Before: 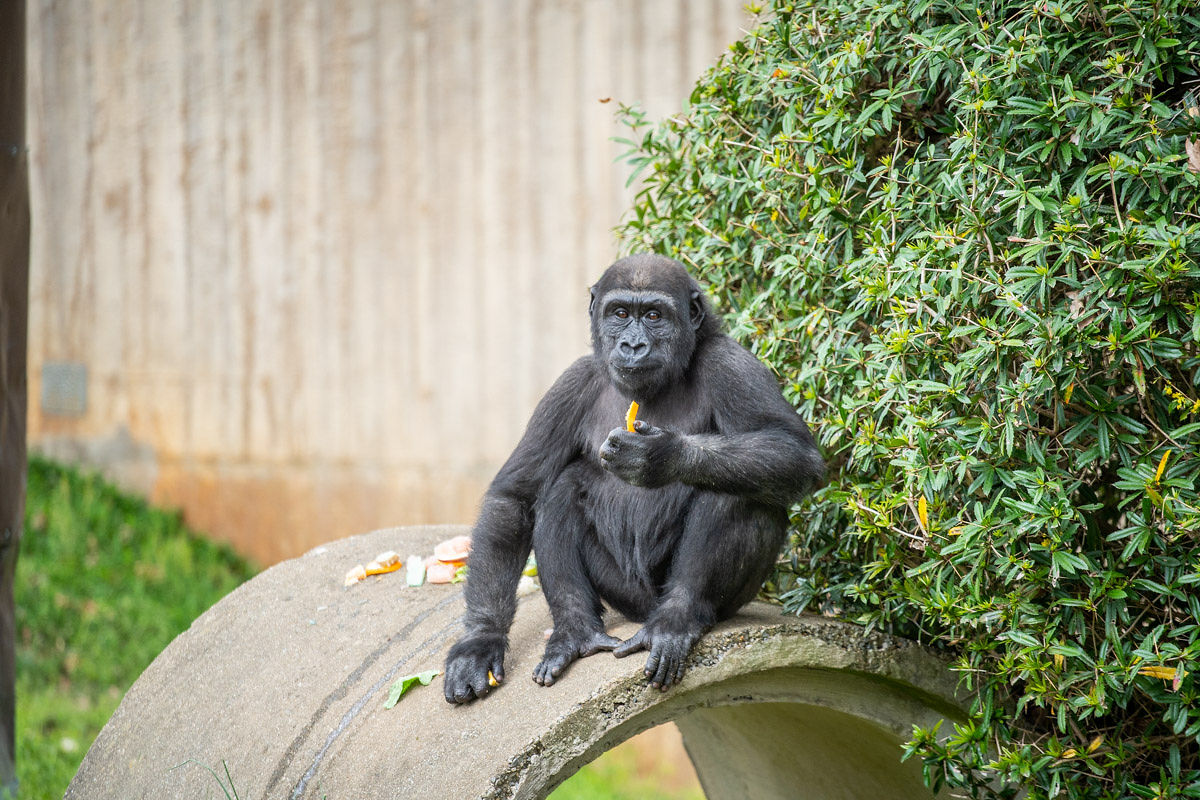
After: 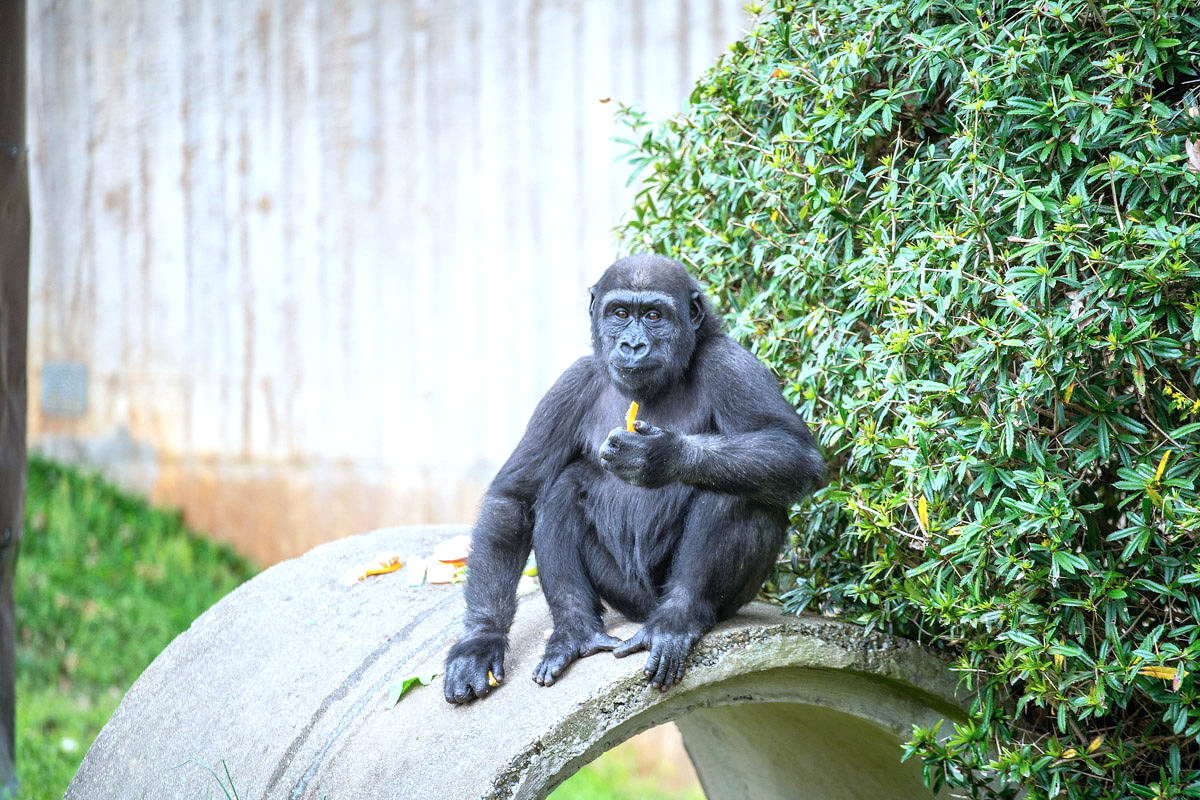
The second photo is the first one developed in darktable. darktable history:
white balance: red 0.983, blue 1.036
color calibration: x 0.372, y 0.386, temperature 4283.97 K
exposure: exposure 0.507 EV, compensate highlight preservation false
